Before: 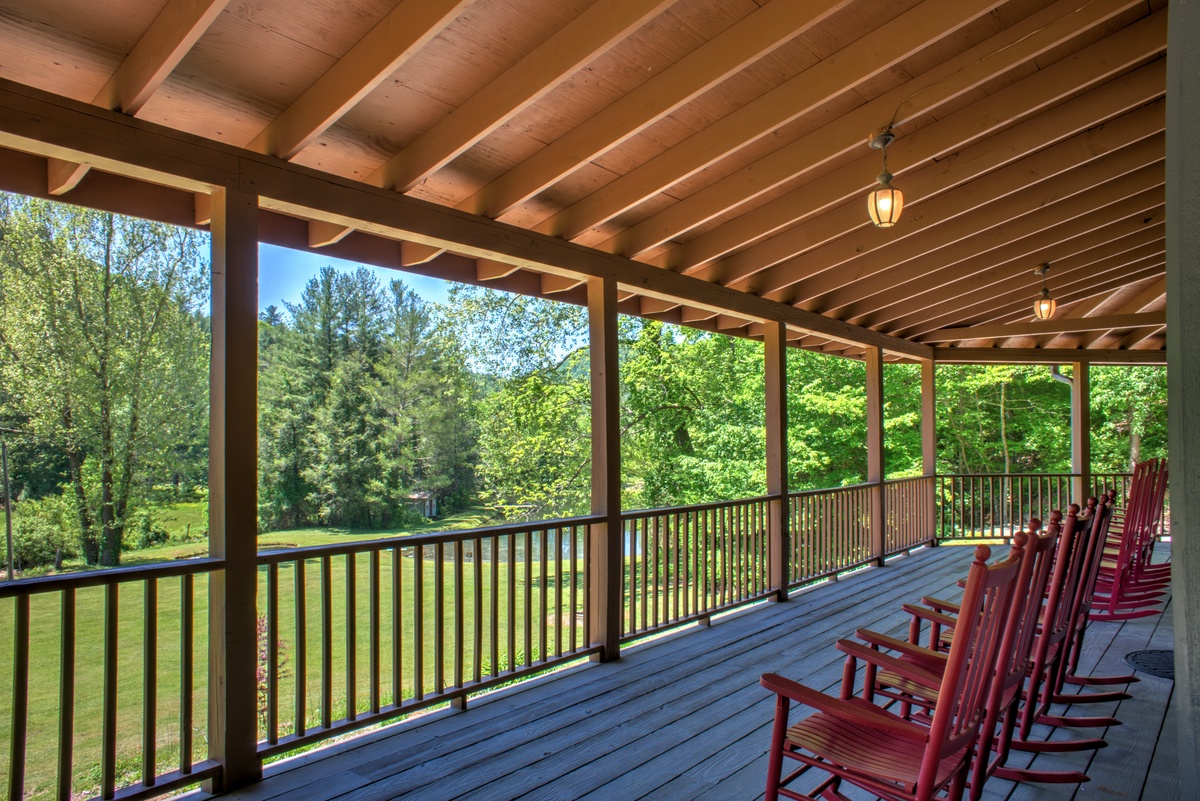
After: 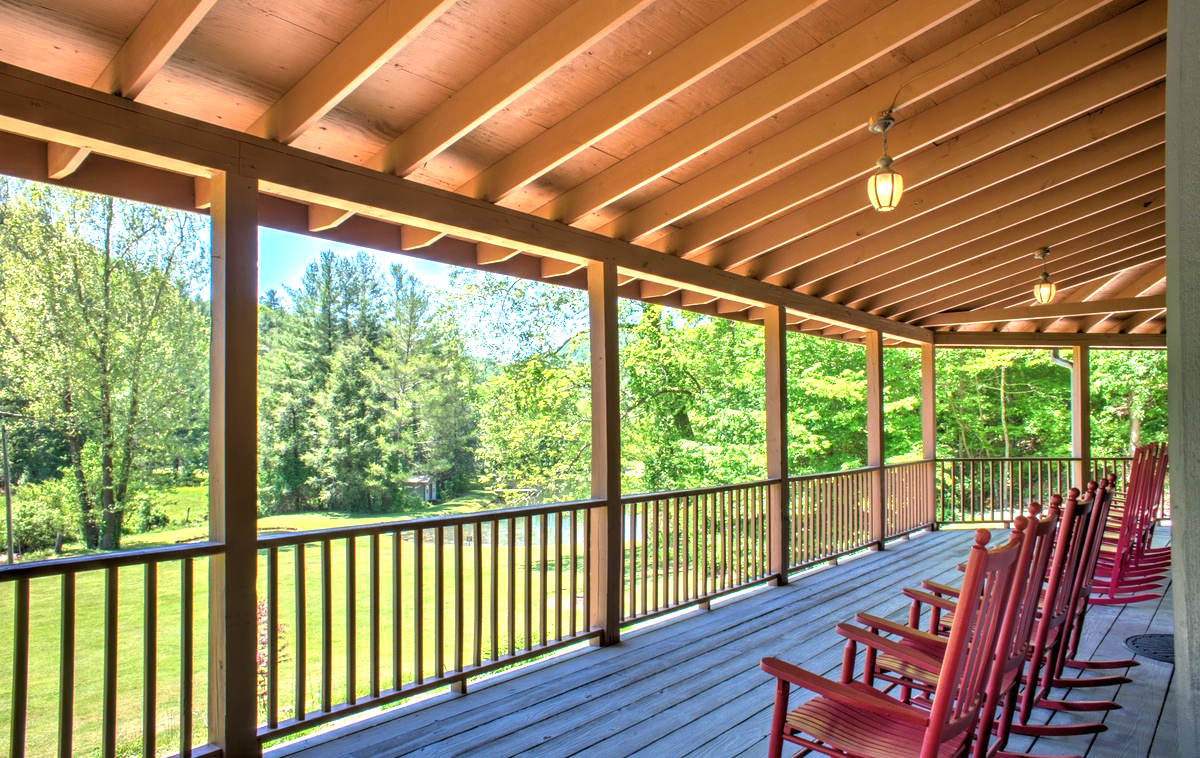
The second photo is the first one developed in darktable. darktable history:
exposure: black level correction 0, exposure 1.104 EV, compensate highlight preservation false
crop and rotate: top 2.106%, bottom 3.228%
